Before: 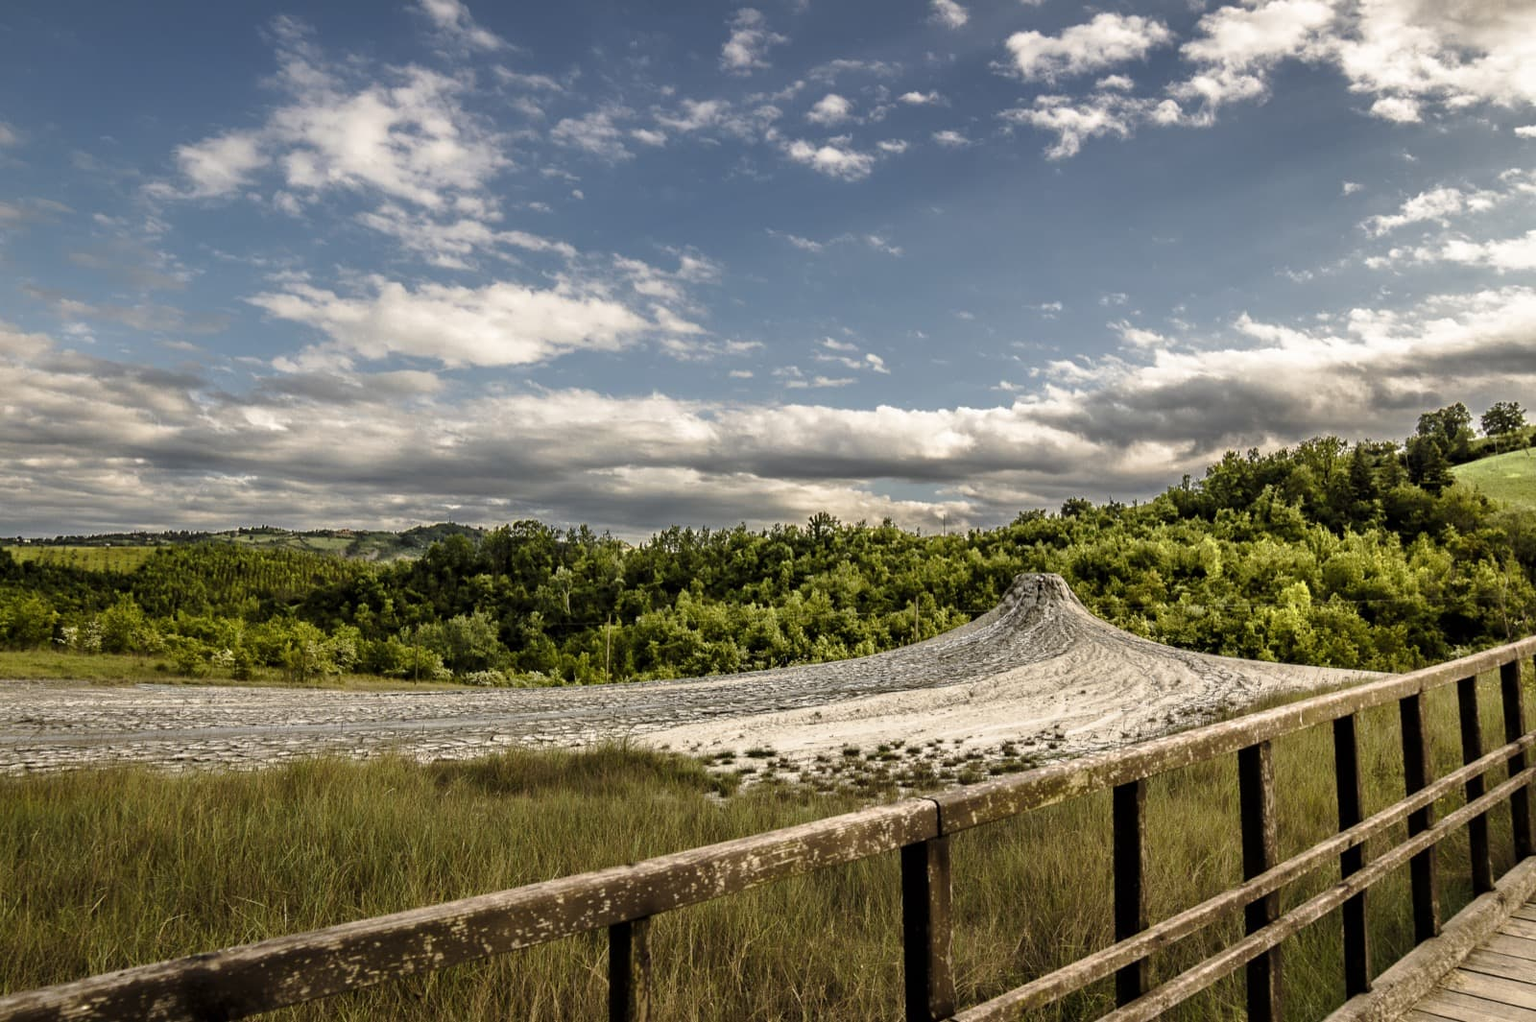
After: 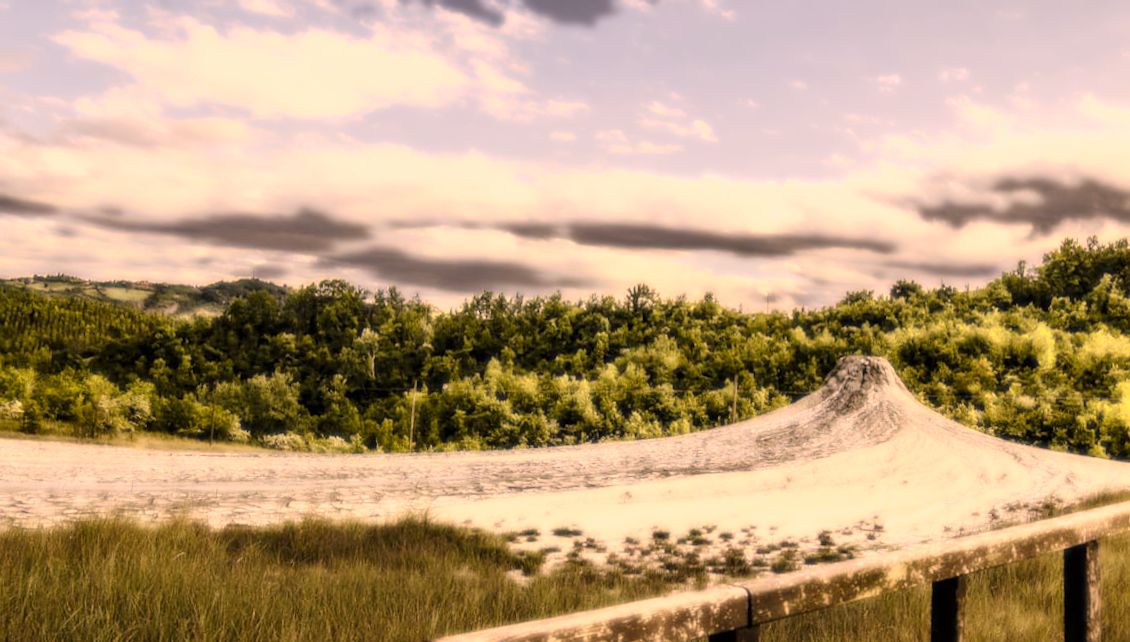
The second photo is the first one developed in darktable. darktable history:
crop and rotate: angle -3.37°, left 9.79%, top 20.73%, right 12.42%, bottom 11.82%
rotate and perspective: rotation -1°, crop left 0.011, crop right 0.989, crop top 0.025, crop bottom 0.975
bloom: size 0%, threshold 54.82%, strength 8.31%
color correction: highlights a* 21.88, highlights b* 22.25
